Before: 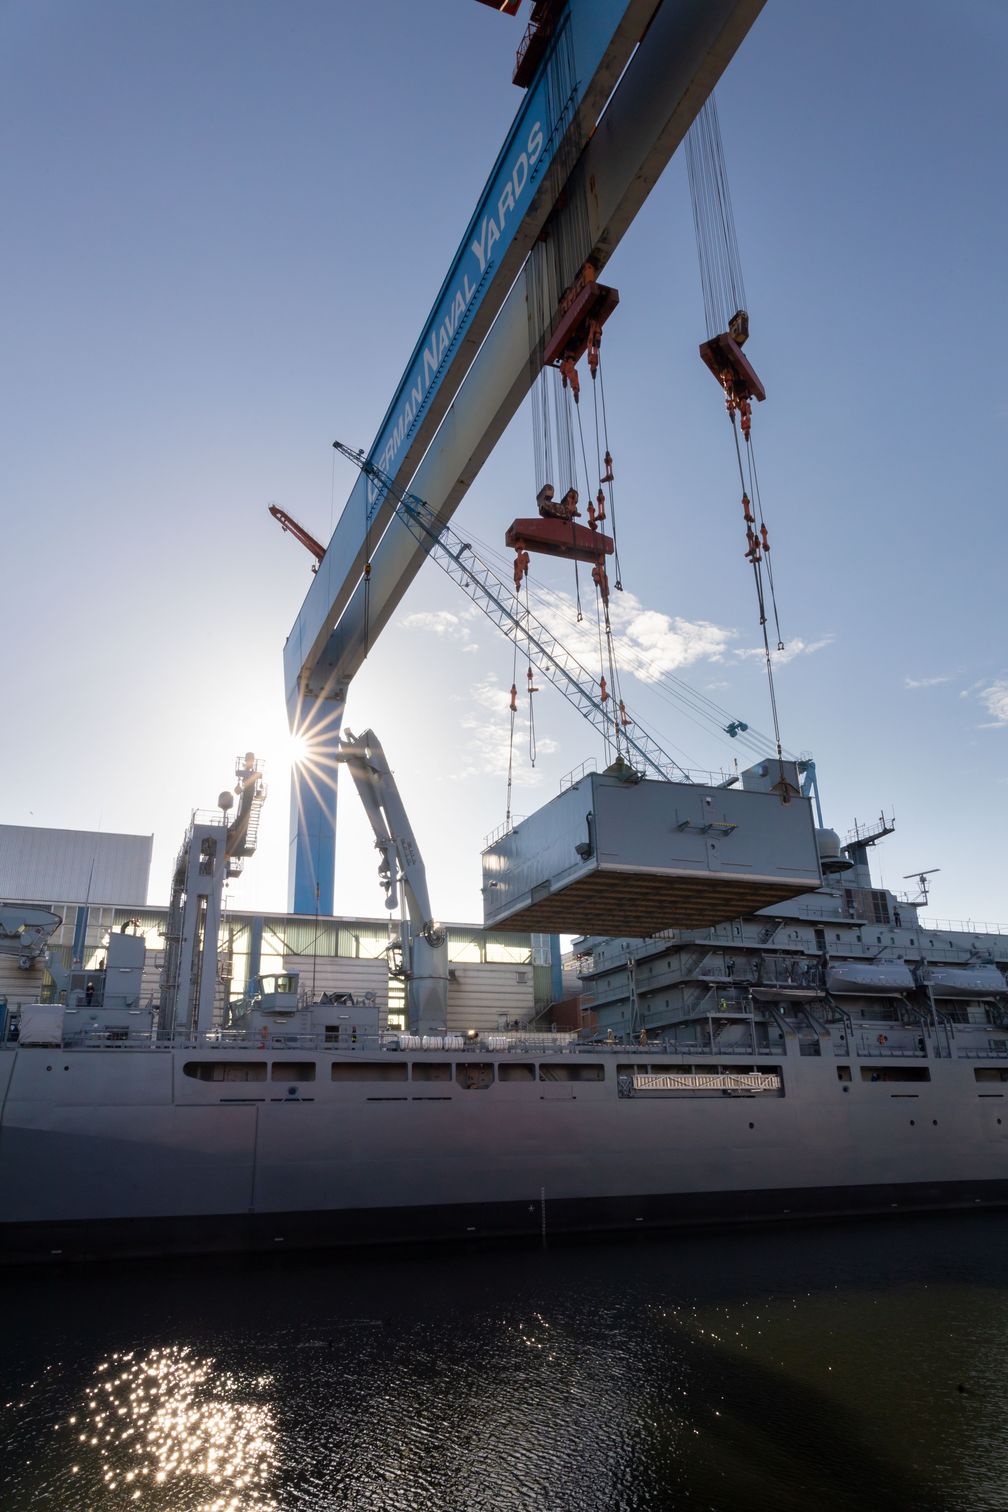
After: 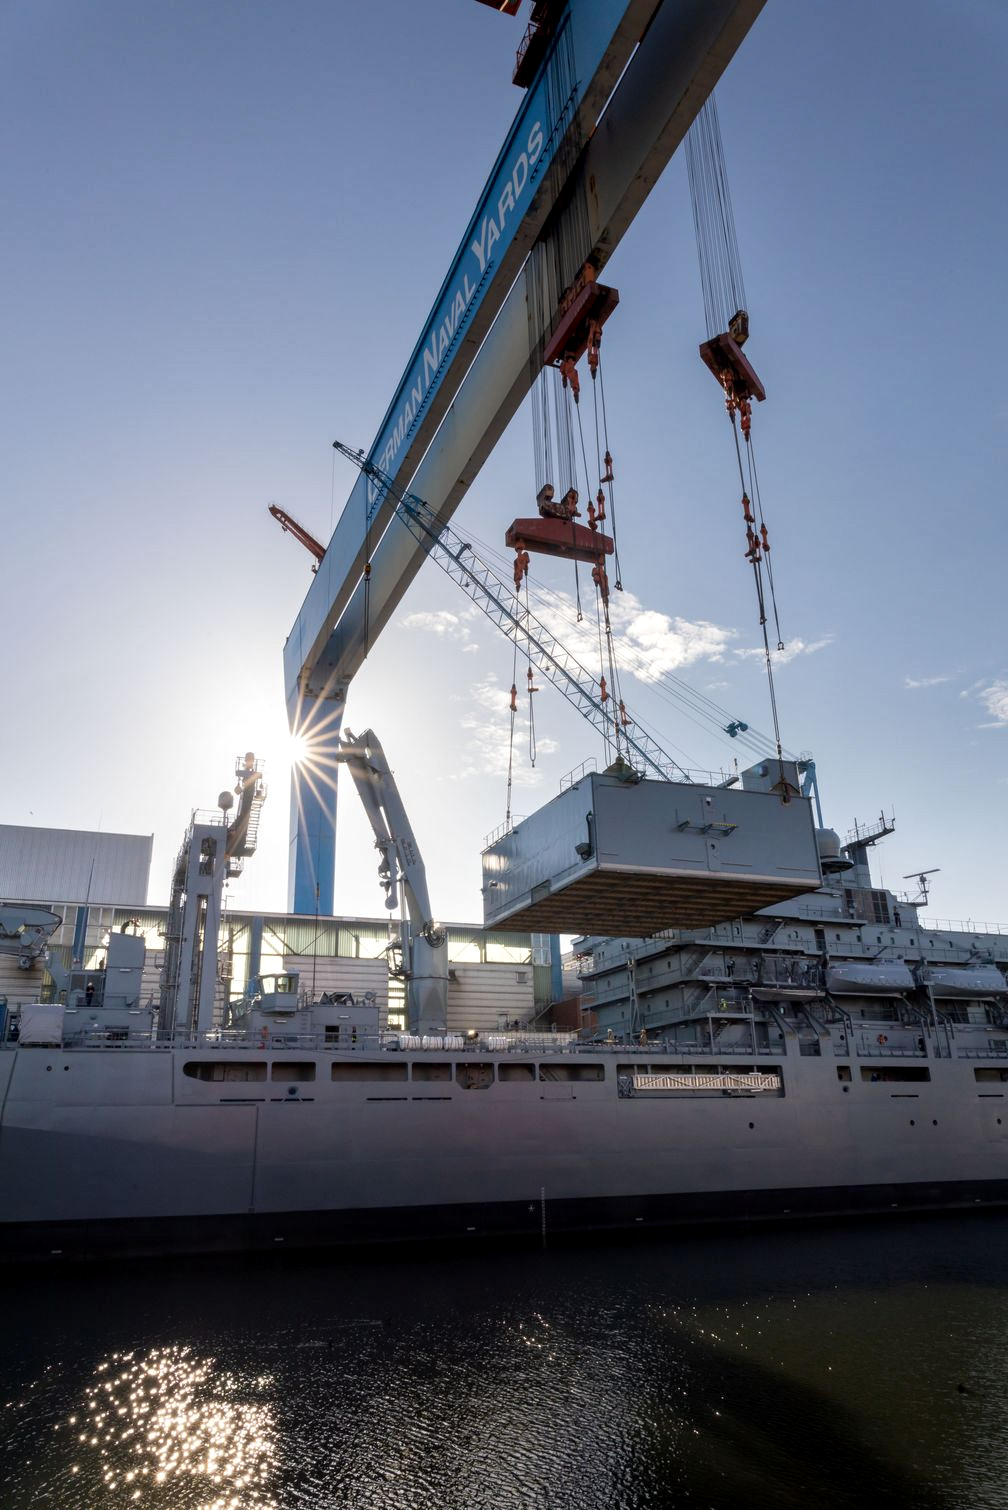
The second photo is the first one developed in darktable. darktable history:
crop: bottom 0.071%
local contrast: on, module defaults
